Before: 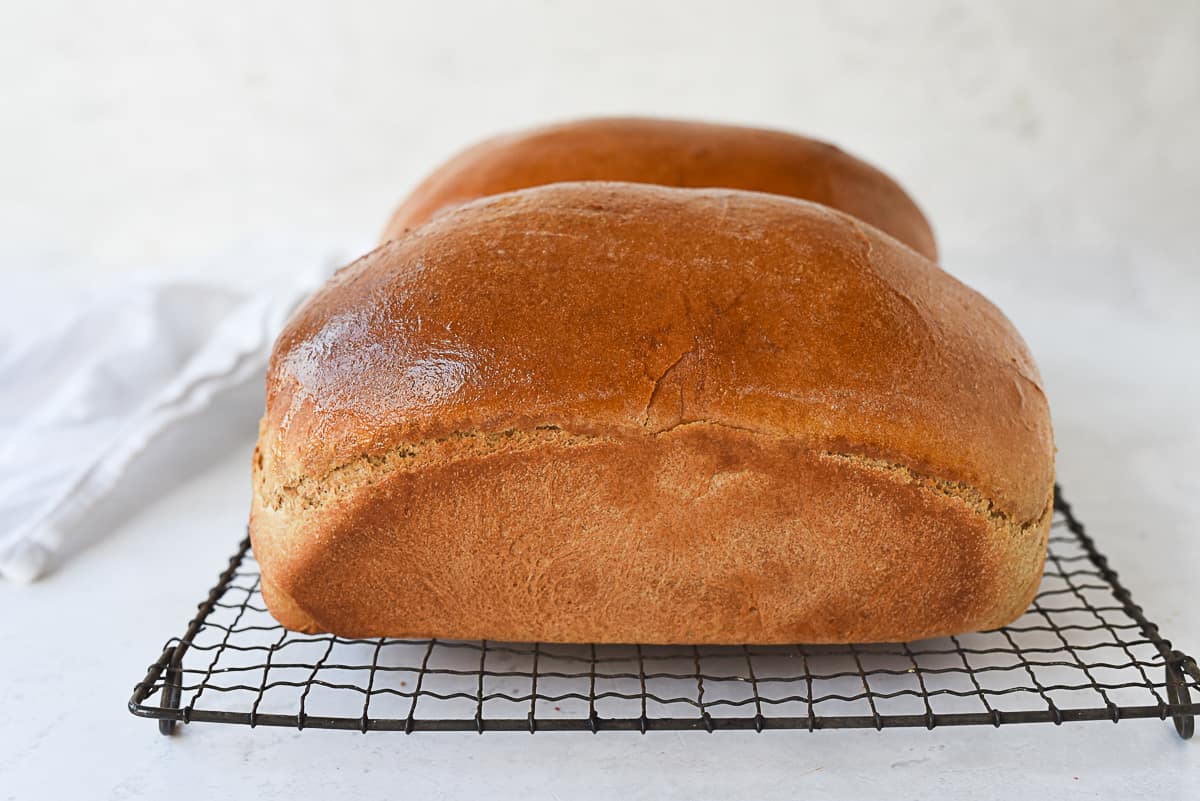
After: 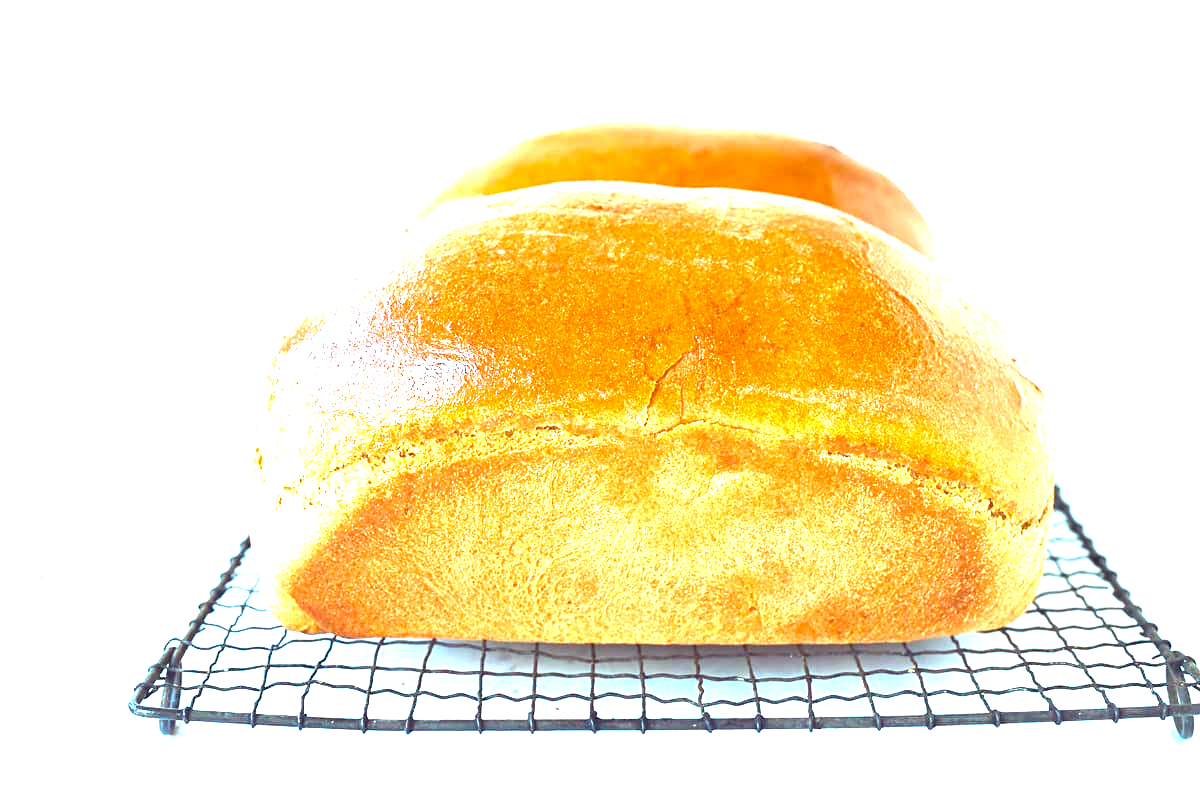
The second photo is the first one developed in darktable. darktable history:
color calibration: output R [1.063, -0.012, -0.003, 0], output G [0, 1.022, 0.021, 0], output B [-0.079, 0.047, 1, 0], illuminant custom, x 0.389, y 0.387, temperature 3838.64 K
color balance rgb: shadows lift › luminance 0.49%, shadows lift › chroma 6.83%, shadows lift › hue 300.29°, power › hue 208.98°, highlights gain › luminance 20.24%, highlights gain › chroma 2.73%, highlights gain › hue 173.85°, perceptual saturation grading › global saturation 18.05%
exposure: black level correction 0, exposure 2.088 EV, compensate exposure bias true, compensate highlight preservation false
